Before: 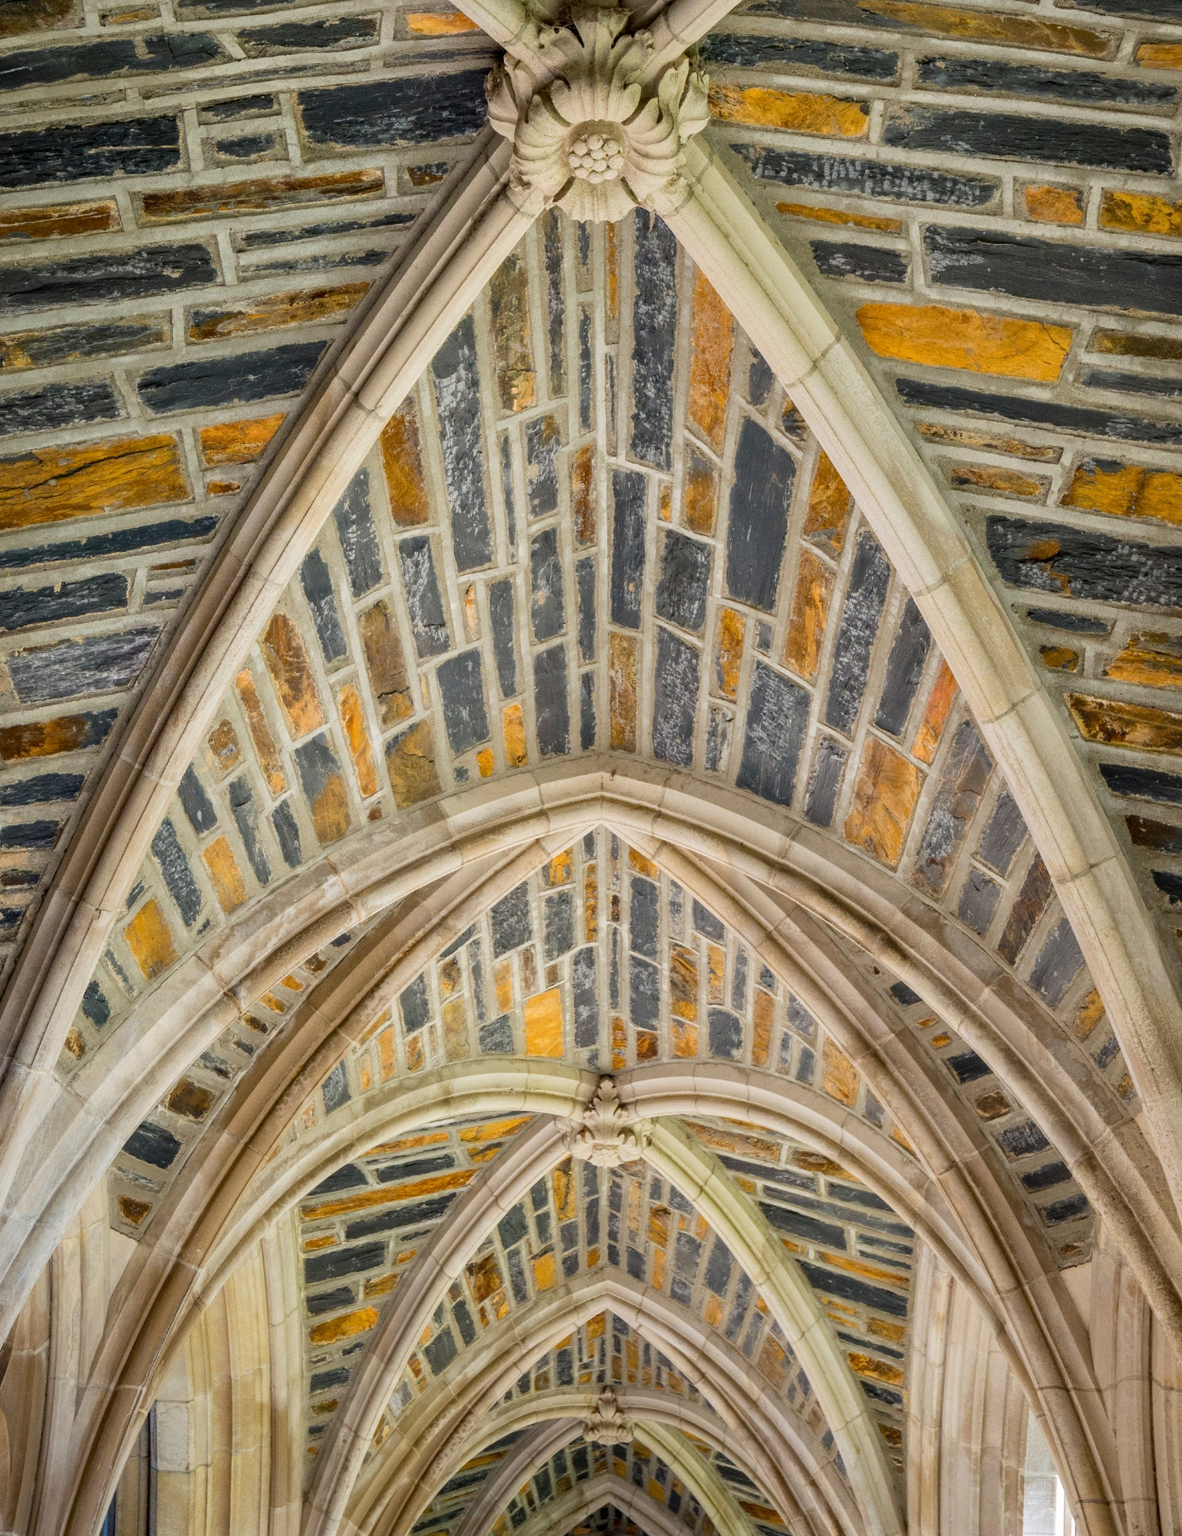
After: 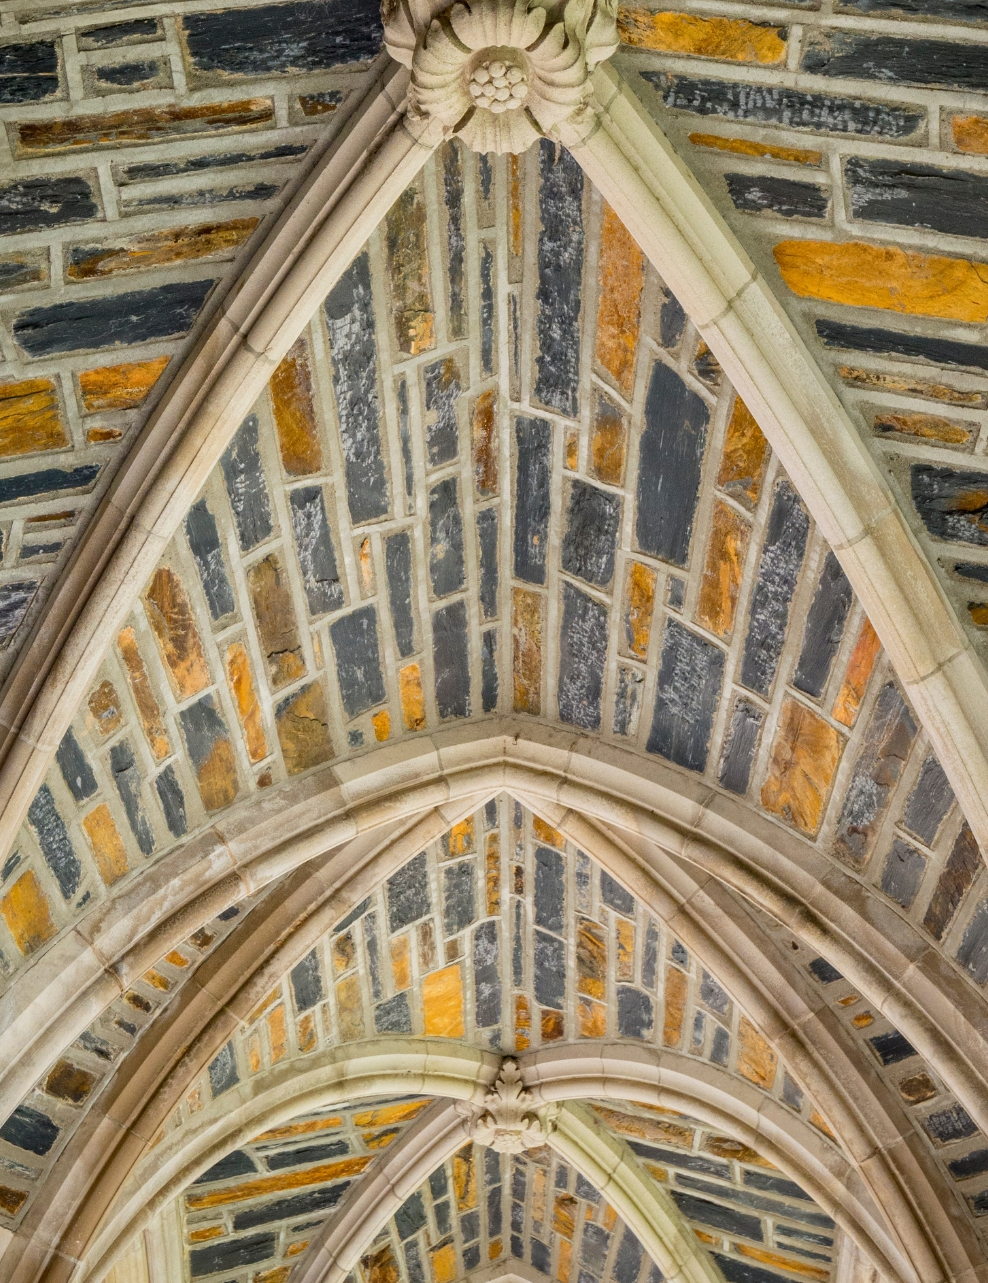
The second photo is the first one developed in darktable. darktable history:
crop and rotate: left 10.621%, top 5.009%, right 10.339%, bottom 16.01%
